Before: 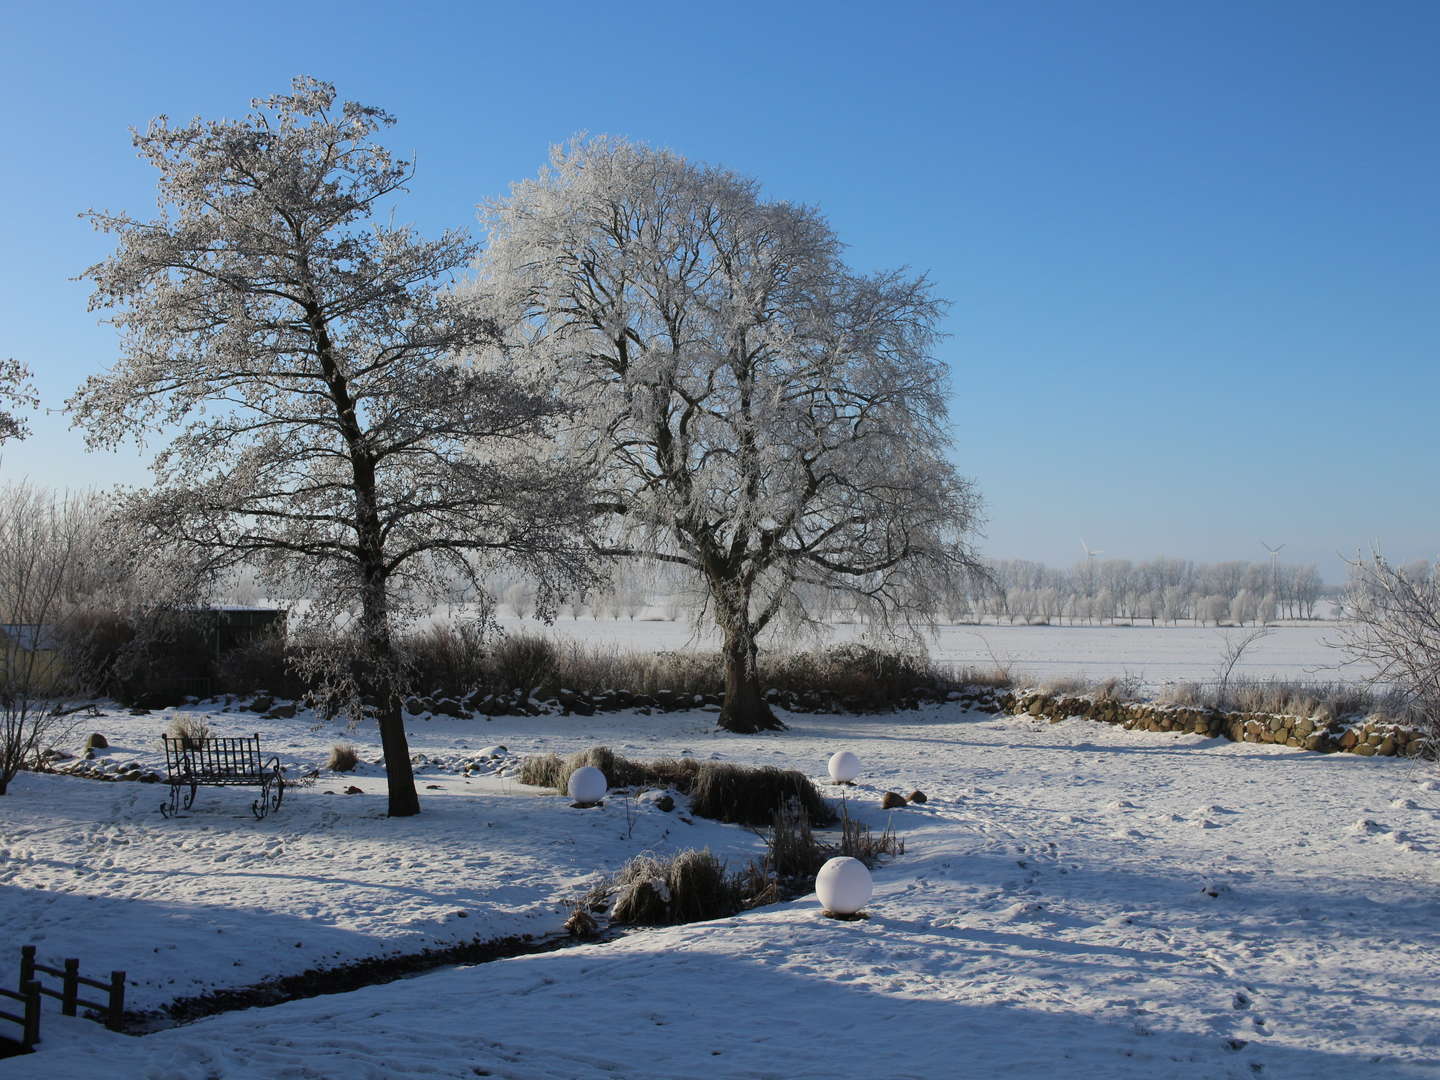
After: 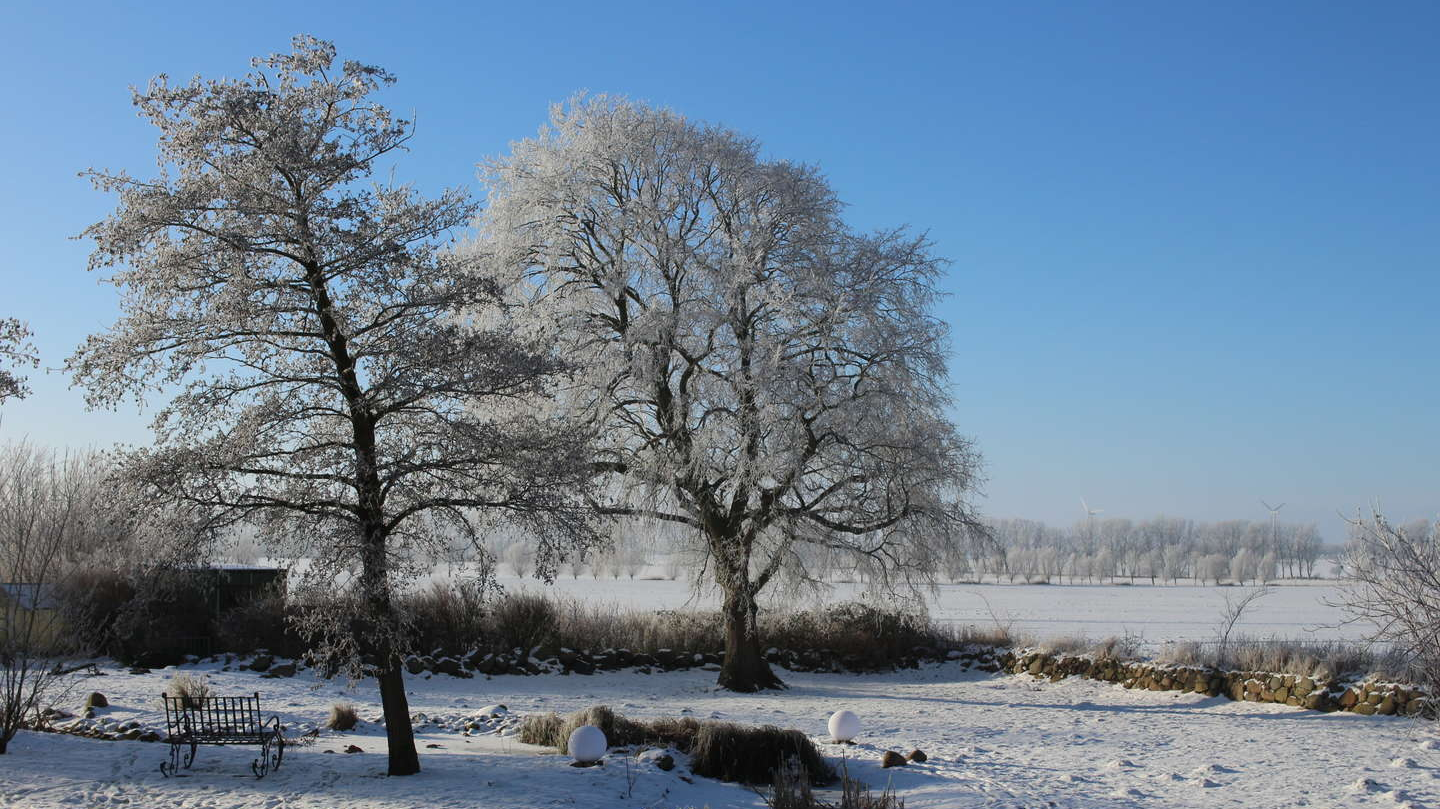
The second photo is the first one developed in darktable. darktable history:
crop: top 3.87%, bottom 21.132%
